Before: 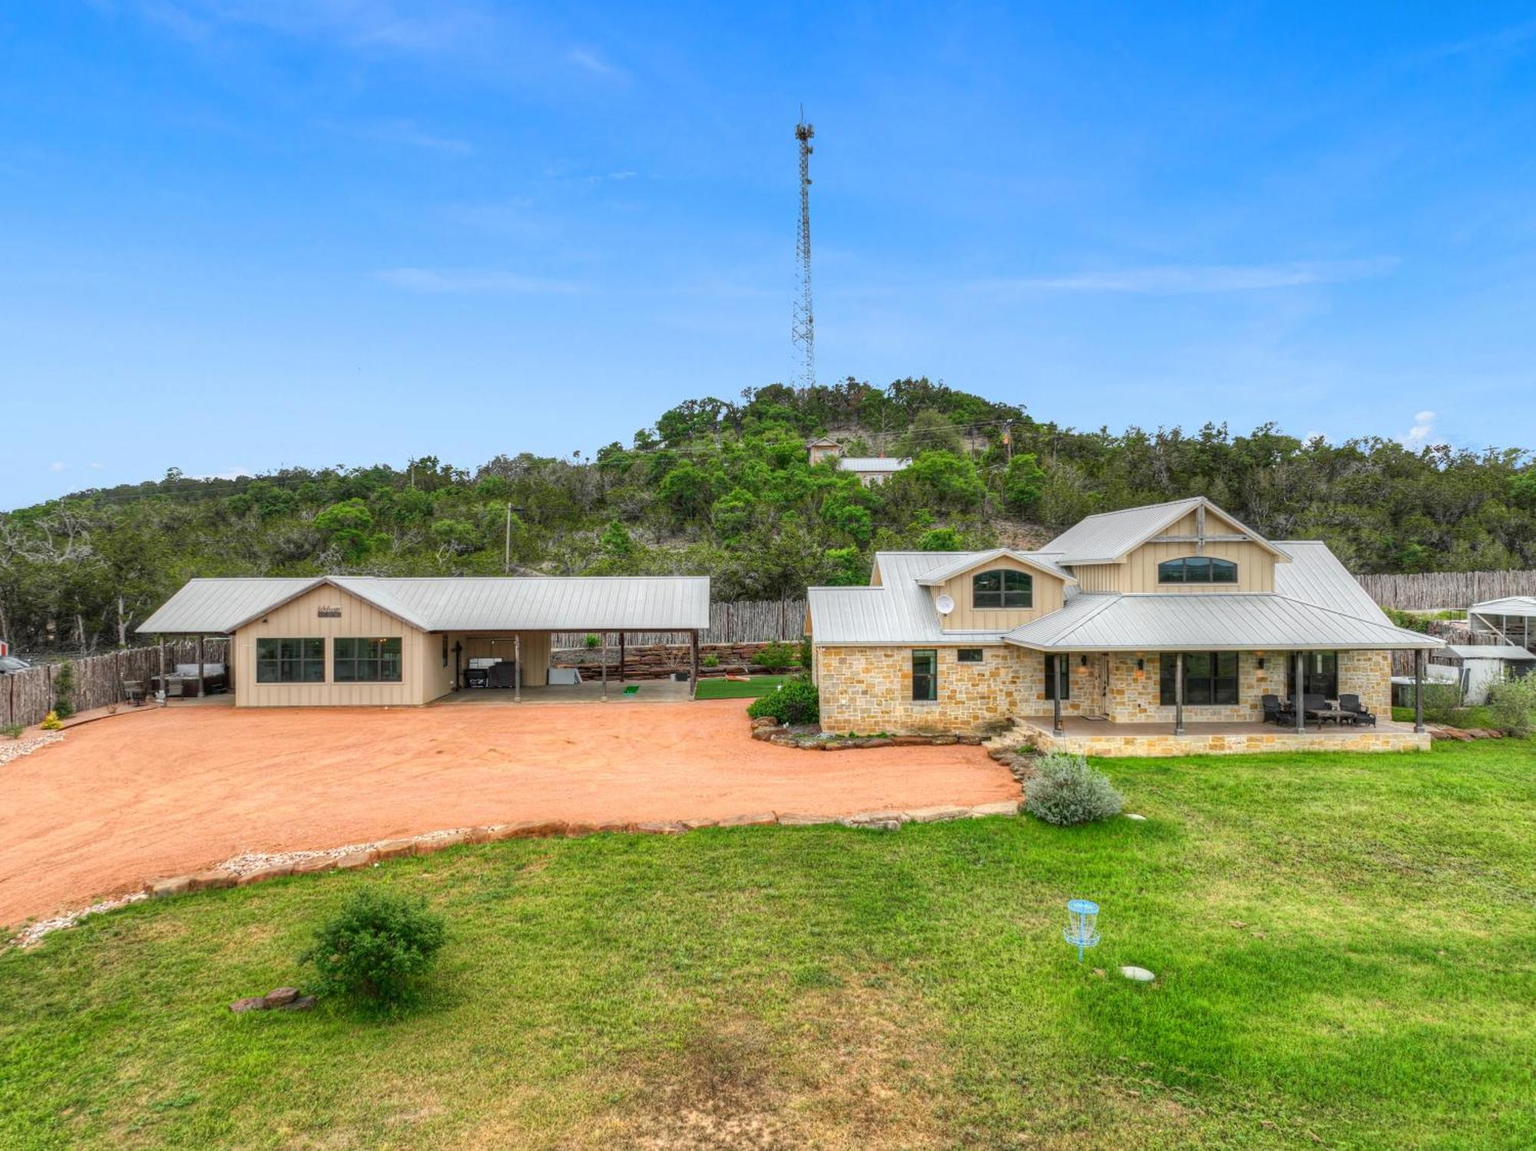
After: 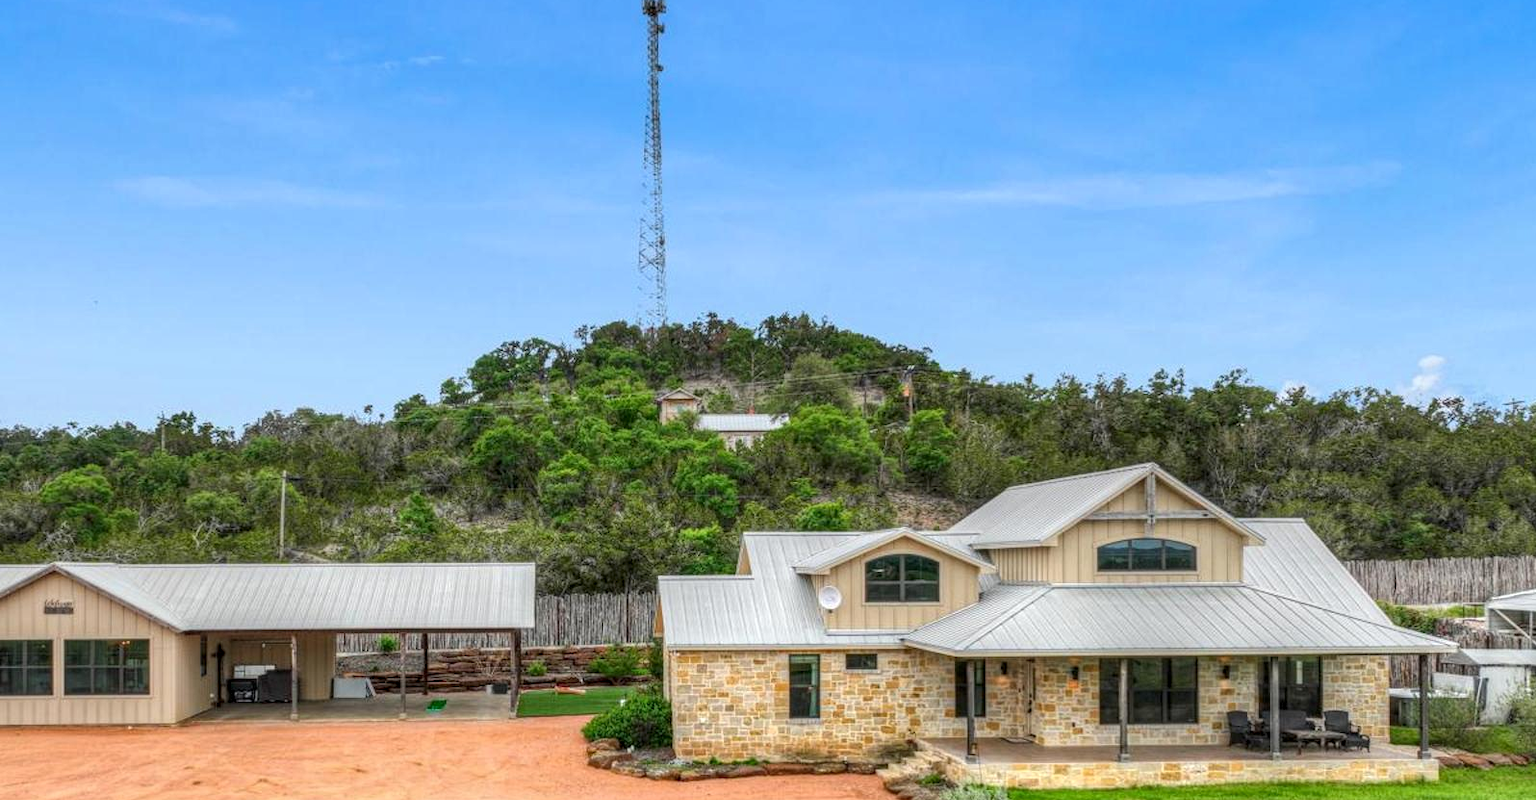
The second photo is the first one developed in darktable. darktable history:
local contrast: on, module defaults
crop: left 18.417%, top 11.104%, right 1.763%, bottom 33.358%
